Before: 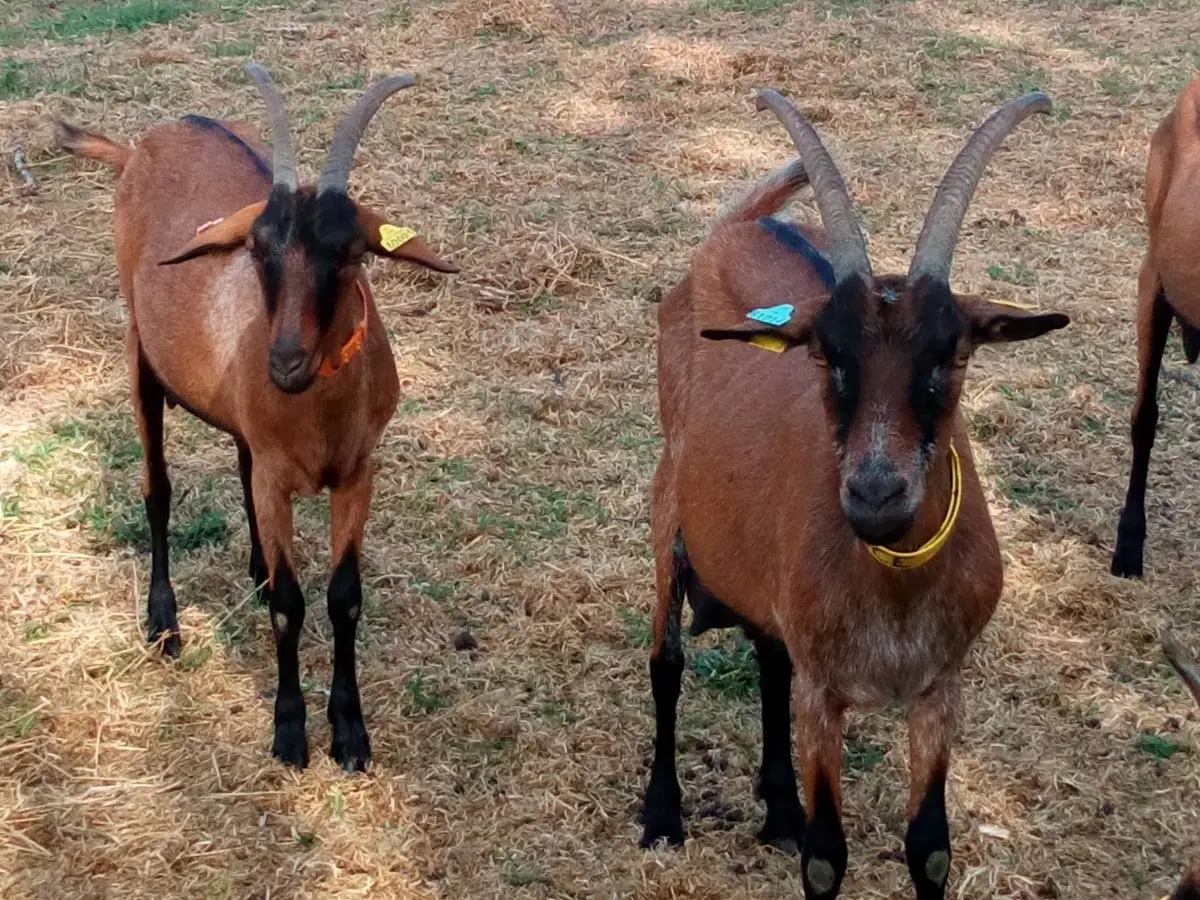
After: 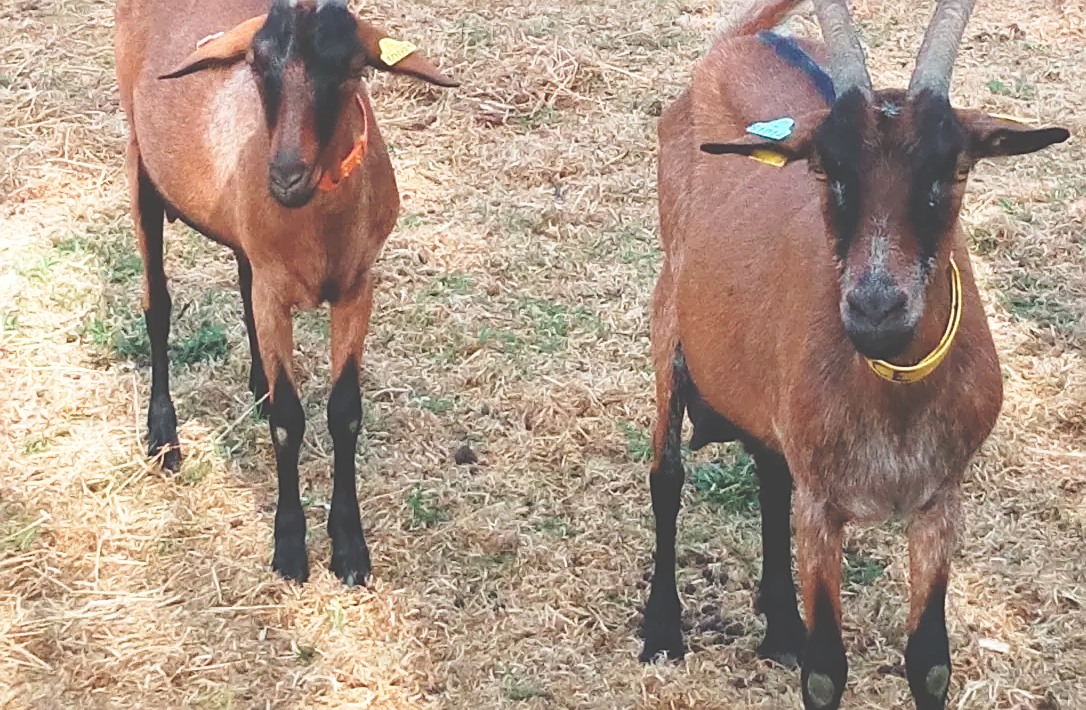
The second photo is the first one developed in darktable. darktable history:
exposure: black level correction -0.04, exposure 0.062 EV, compensate highlight preservation false
crop: top 20.711%, right 9.457%, bottom 0.316%
sharpen: on, module defaults
levels: levels [0.016, 0.5, 0.996]
base curve: curves: ch0 [(0, 0) (0.028, 0.03) (0.121, 0.232) (0.46, 0.748) (0.859, 0.968) (1, 1)], preserve colors none
